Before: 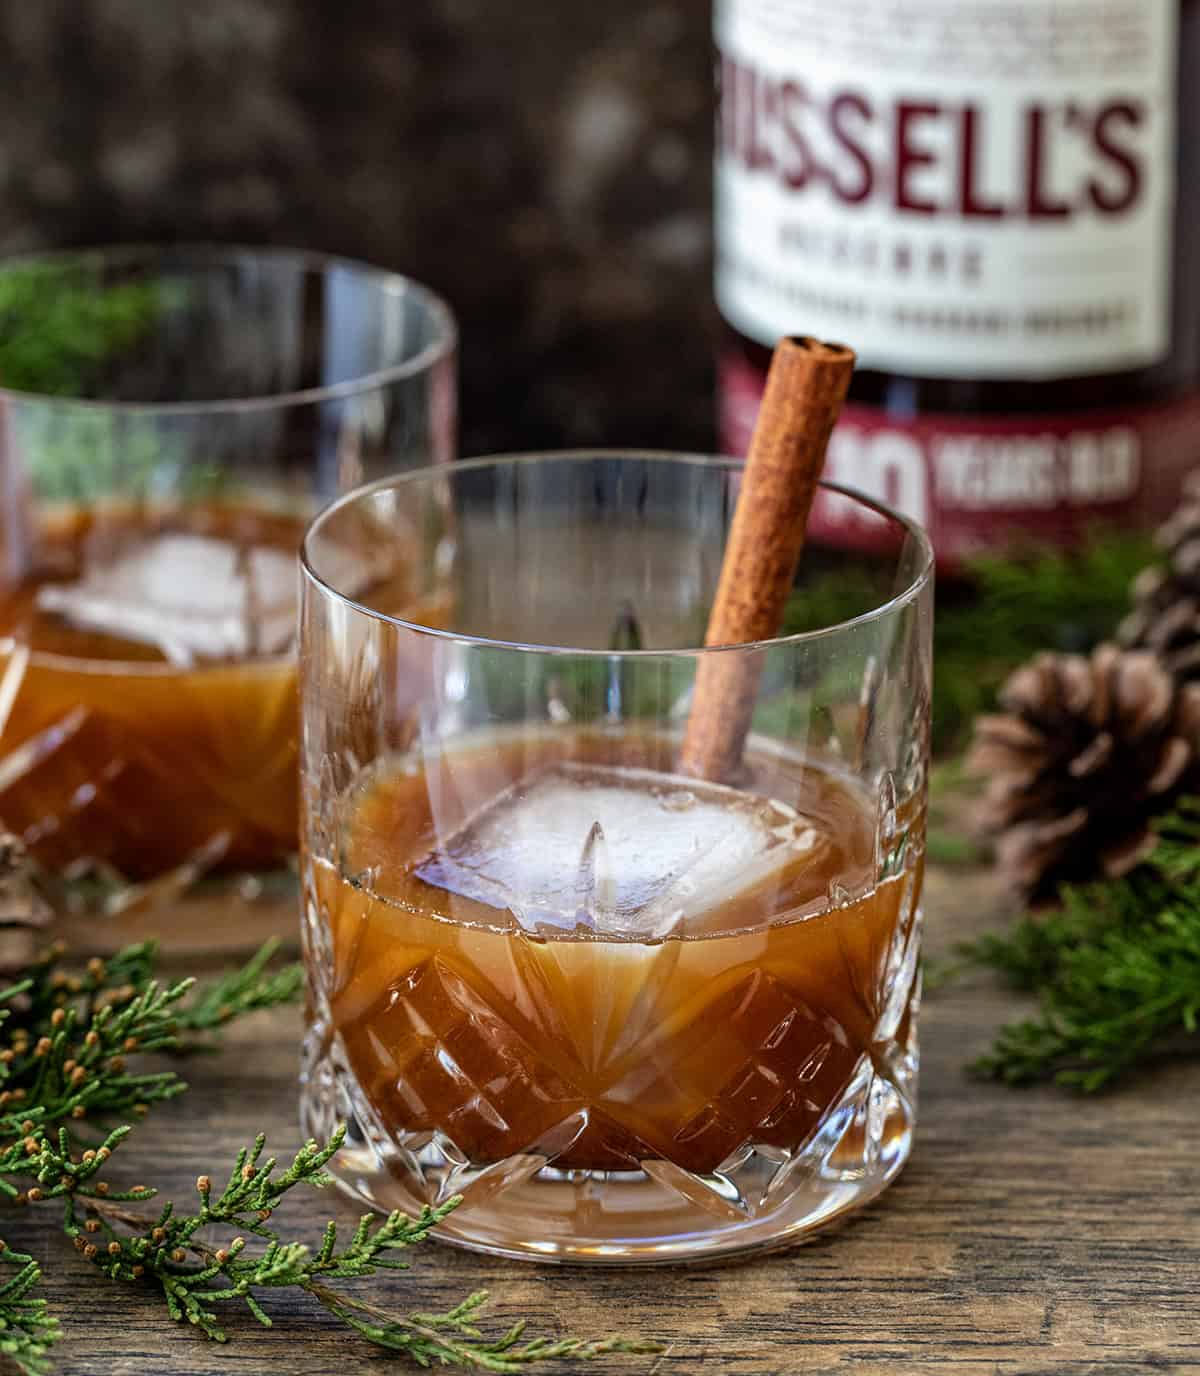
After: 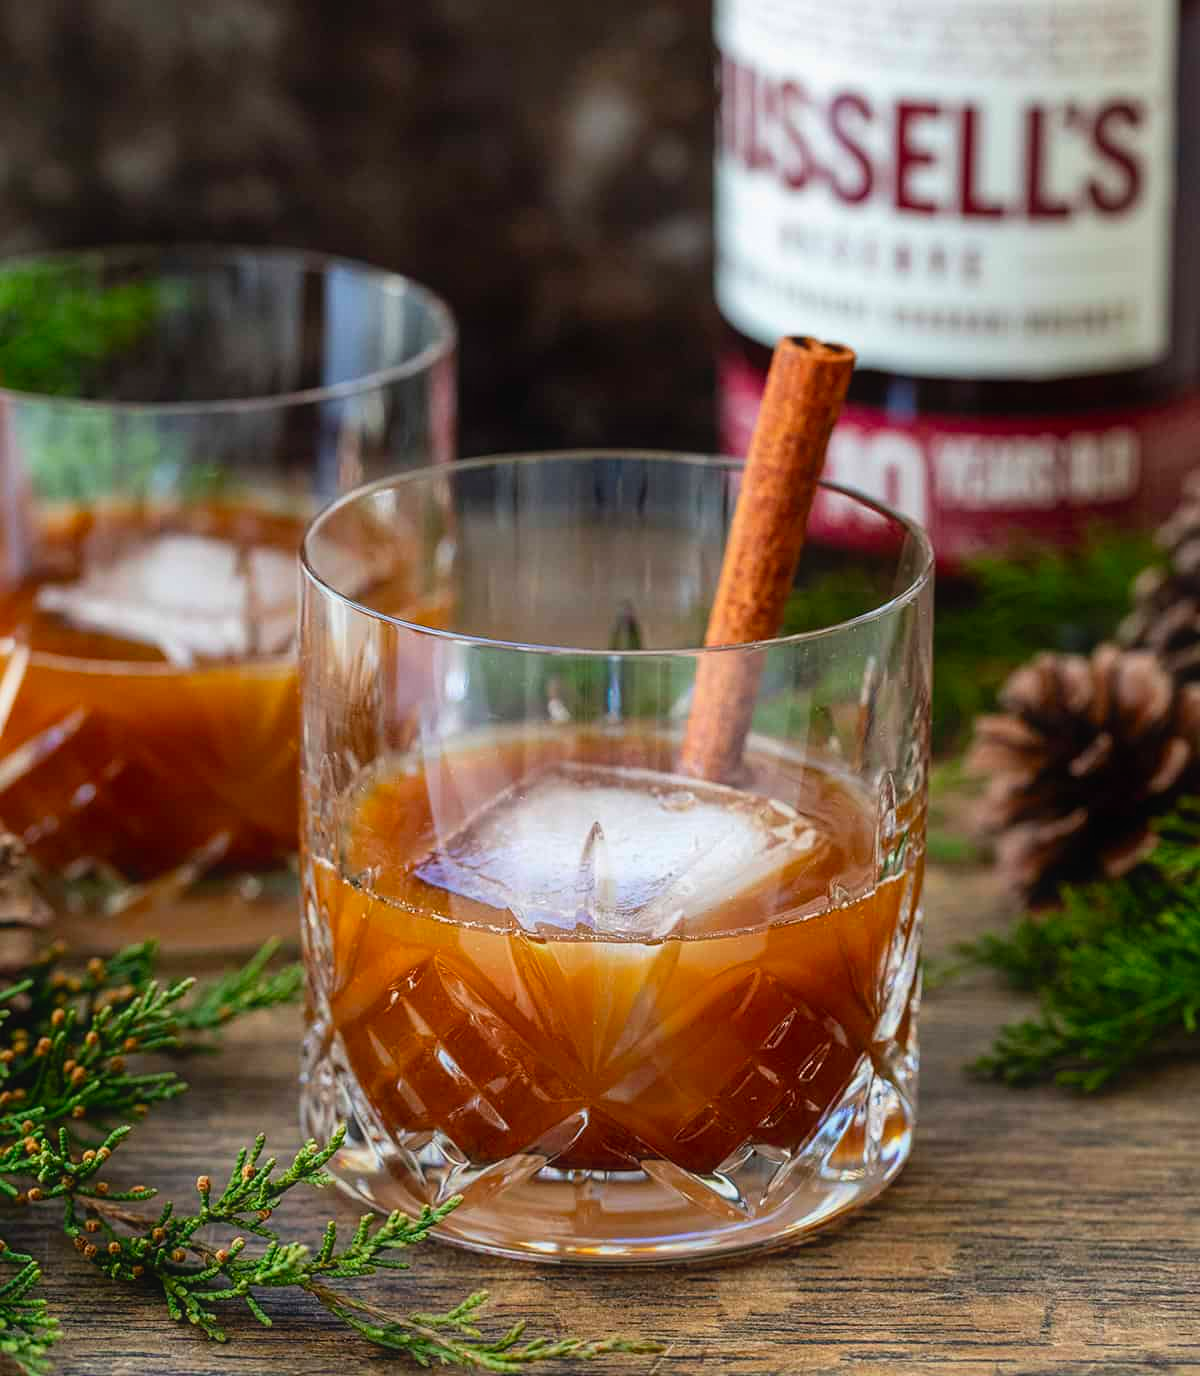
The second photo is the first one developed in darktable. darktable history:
contrast equalizer: y [[0.5, 0.486, 0.447, 0.446, 0.489, 0.5], [0.5 ×6], [0.5 ×6], [0 ×6], [0 ×6]]
contrast brightness saturation: contrast 0.1, brightness 0.03, saturation 0.09
